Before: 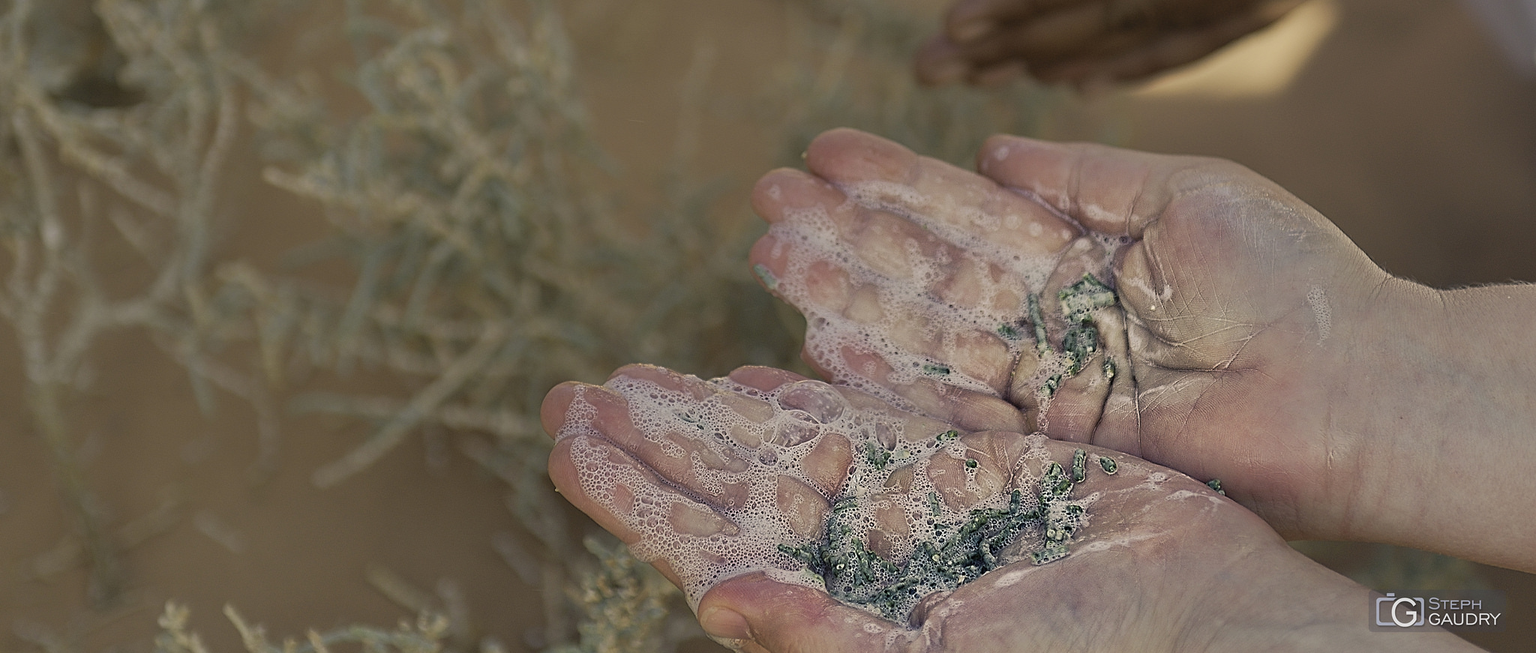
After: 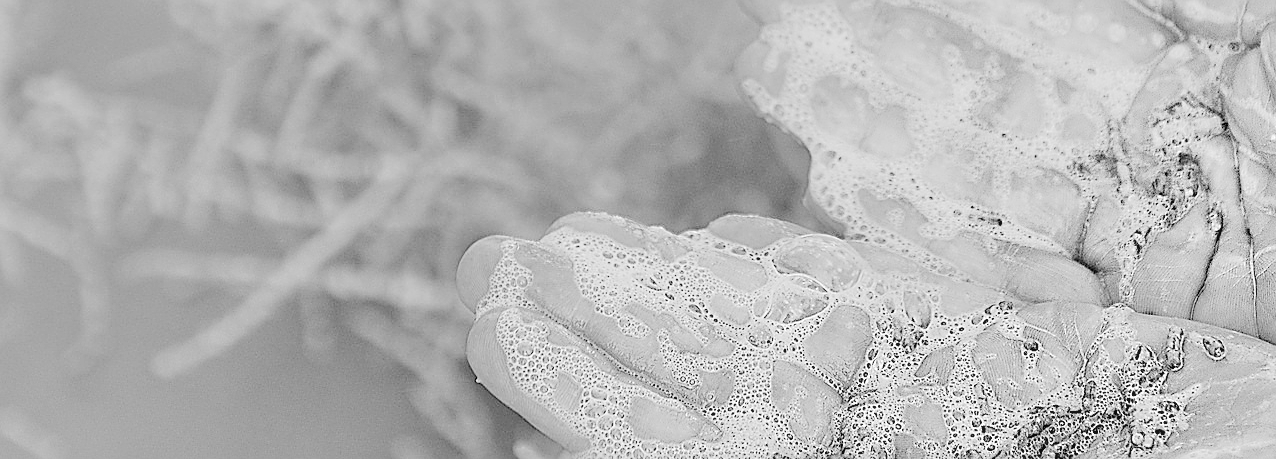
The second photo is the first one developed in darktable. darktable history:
contrast brightness saturation: brightness 0.141
sharpen: on, module defaults
crop: left 12.904%, top 31.405%, right 24.748%, bottom 15.882%
exposure: exposure -0.04 EV, compensate highlight preservation false
local contrast: on, module defaults
color calibration: output gray [0.246, 0.254, 0.501, 0], x 0.366, y 0.379, temperature 4385.8 K
tone equalizer: -7 EV 0.149 EV, -6 EV 0.619 EV, -5 EV 1.14 EV, -4 EV 1.32 EV, -3 EV 1.18 EV, -2 EV 0.6 EV, -1 EV 0.166 EV, edges refinement/feathering 500, mask exposure compensation -1.57 EV, preserve details no
